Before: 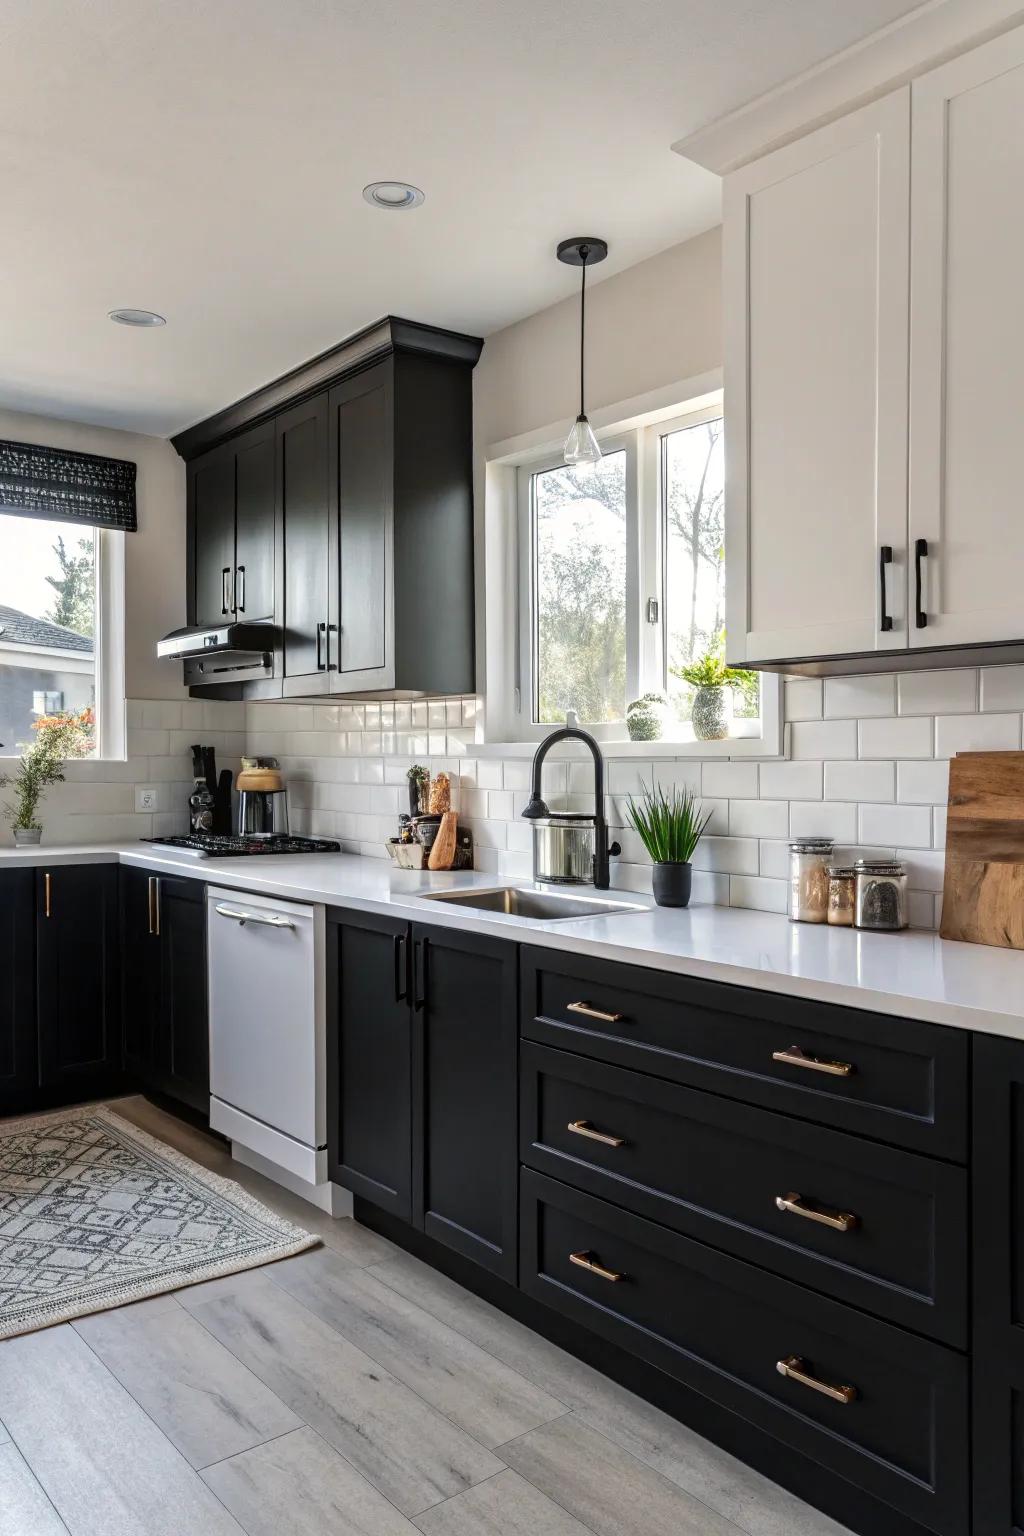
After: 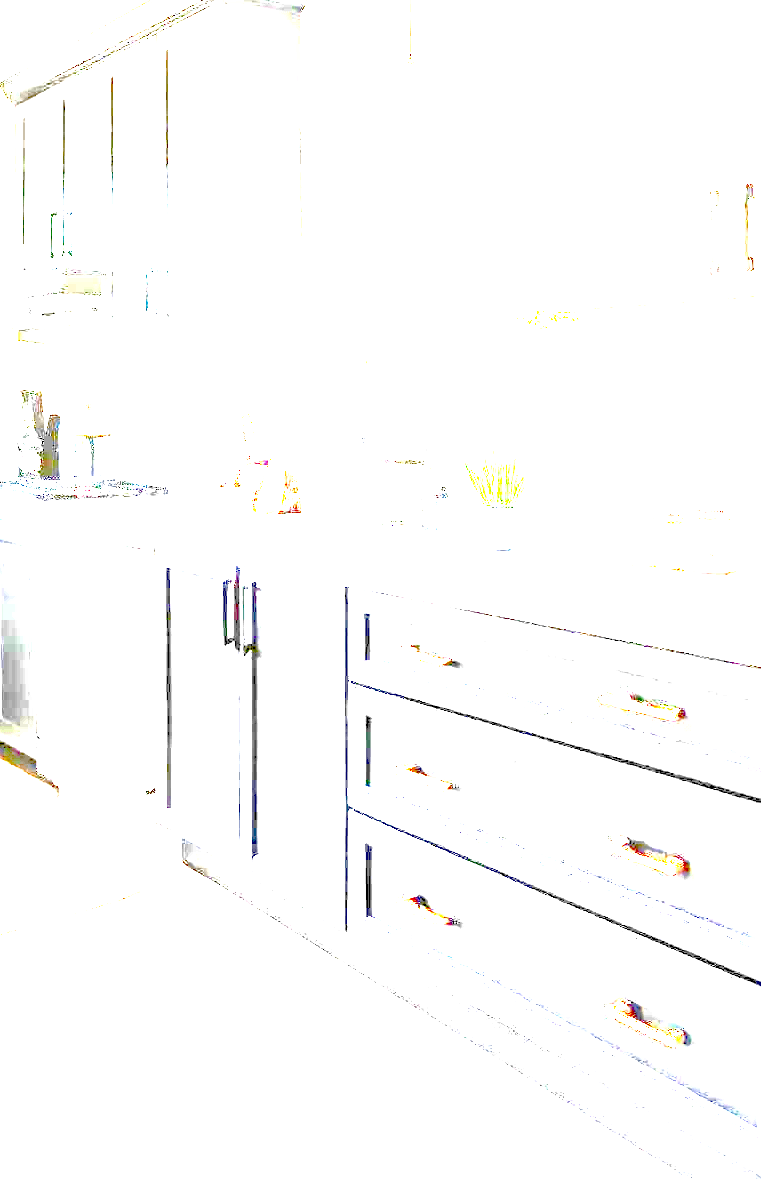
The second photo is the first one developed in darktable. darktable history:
exposure: exposure 7.914 EV, compensate highlight preservation false
local contrast: mode bilateral grid, contrast 19, coarseness 50, detail 178%, midtone range 0.2
crop: left 16.824%, top 23.232%, right 8.814%
